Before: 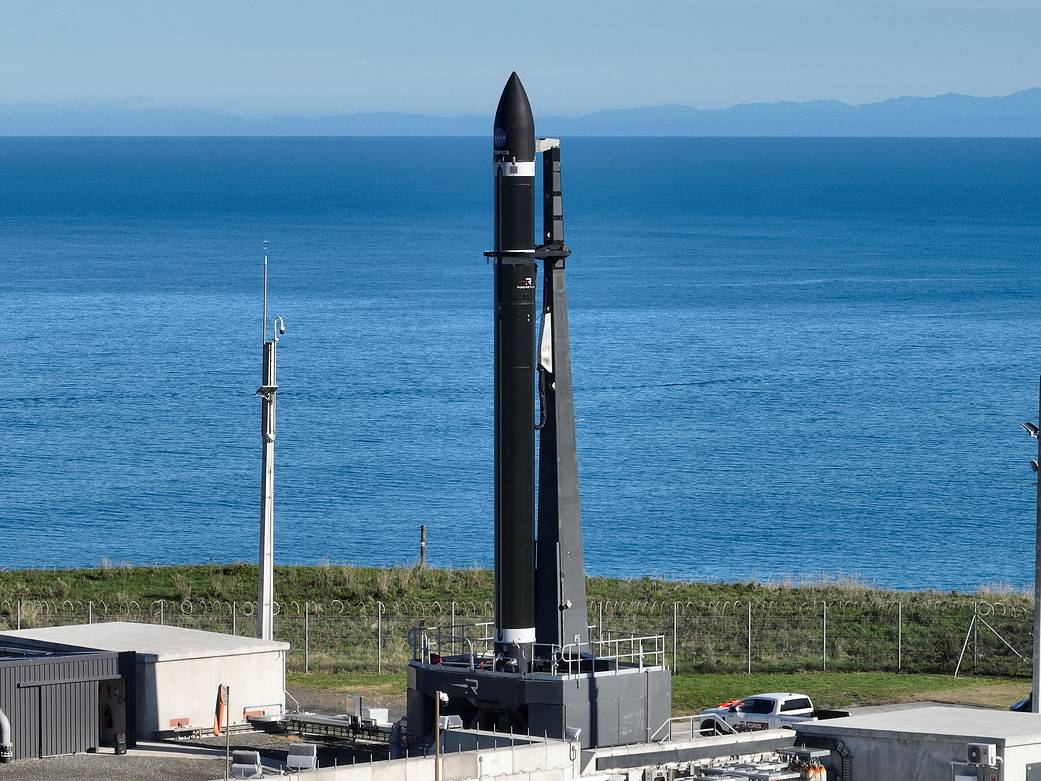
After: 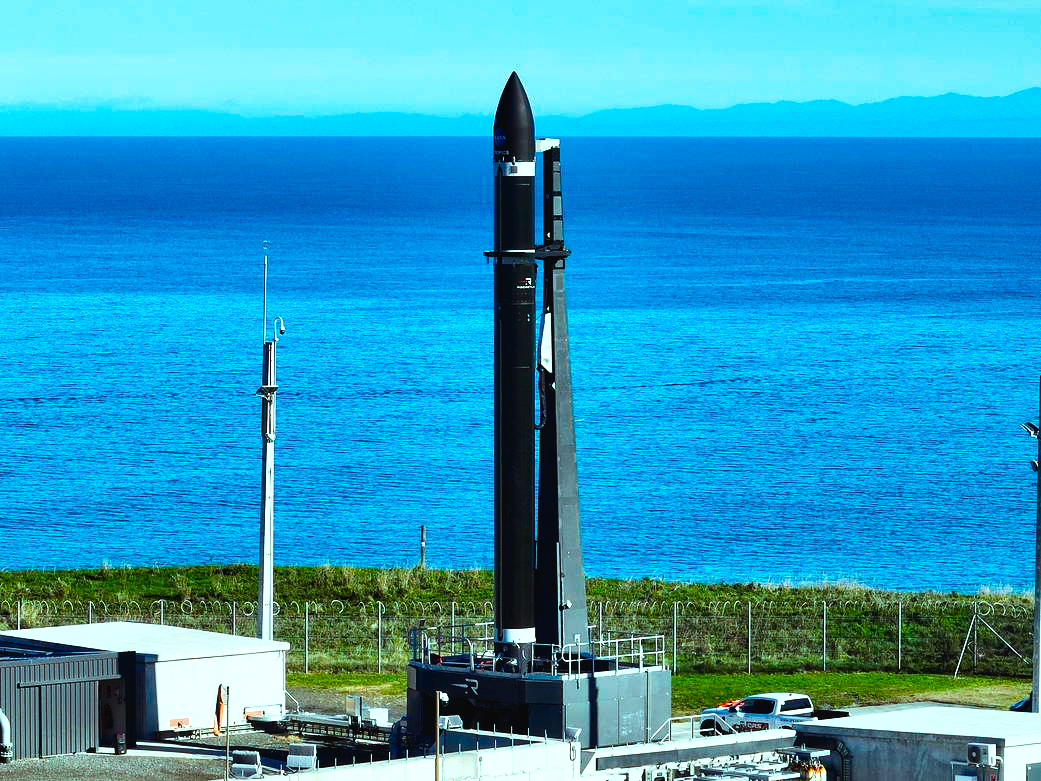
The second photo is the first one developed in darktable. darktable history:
color balance rgb: shadows lift › luminance -10.009%, highlights gain › chroma 5.307%, highlights gain › hue 196.87°, linear chroma grading › global chroma 14.368%, perceptual saturation grading › global saturation 36.413%, perceptual saturation grading › shadows 35.52%, perceptual brilliance grading › global brilliance 14.95%, perceptual brilliance grading › shadows -34.885%, global vibrance 14.18%
shadows and highlights: shadows 37.03, highlights -27.31, soften with gaussian
tone curve: curves: ch0 [(0, 0.024) (0.049, 0.038) (0.176, 0.162) (0.311, 0.337) (0.416, 0.471) (0.565, 0.658) (0.817, 0.911) (1, 1)]; ch1 [(0, 0) (0.351, 0.347) (0.446, 0.42) (0.481, 0.463) (0.504, 0.504) (0.522, 0.521) (0.546, 0.563) (0.622, 0.664) (0.728, 0.786) (1, 1)]; ch2 [(0, 0) (0.327, 0.324) (0.427, 0.413) (0.458, 0.444) (0.502, 0.504) (0.526, 0.539) (0.547, 0.581) (0.601, 0.61) (0.76, 0.765) (1, 1)], preserve colors none
